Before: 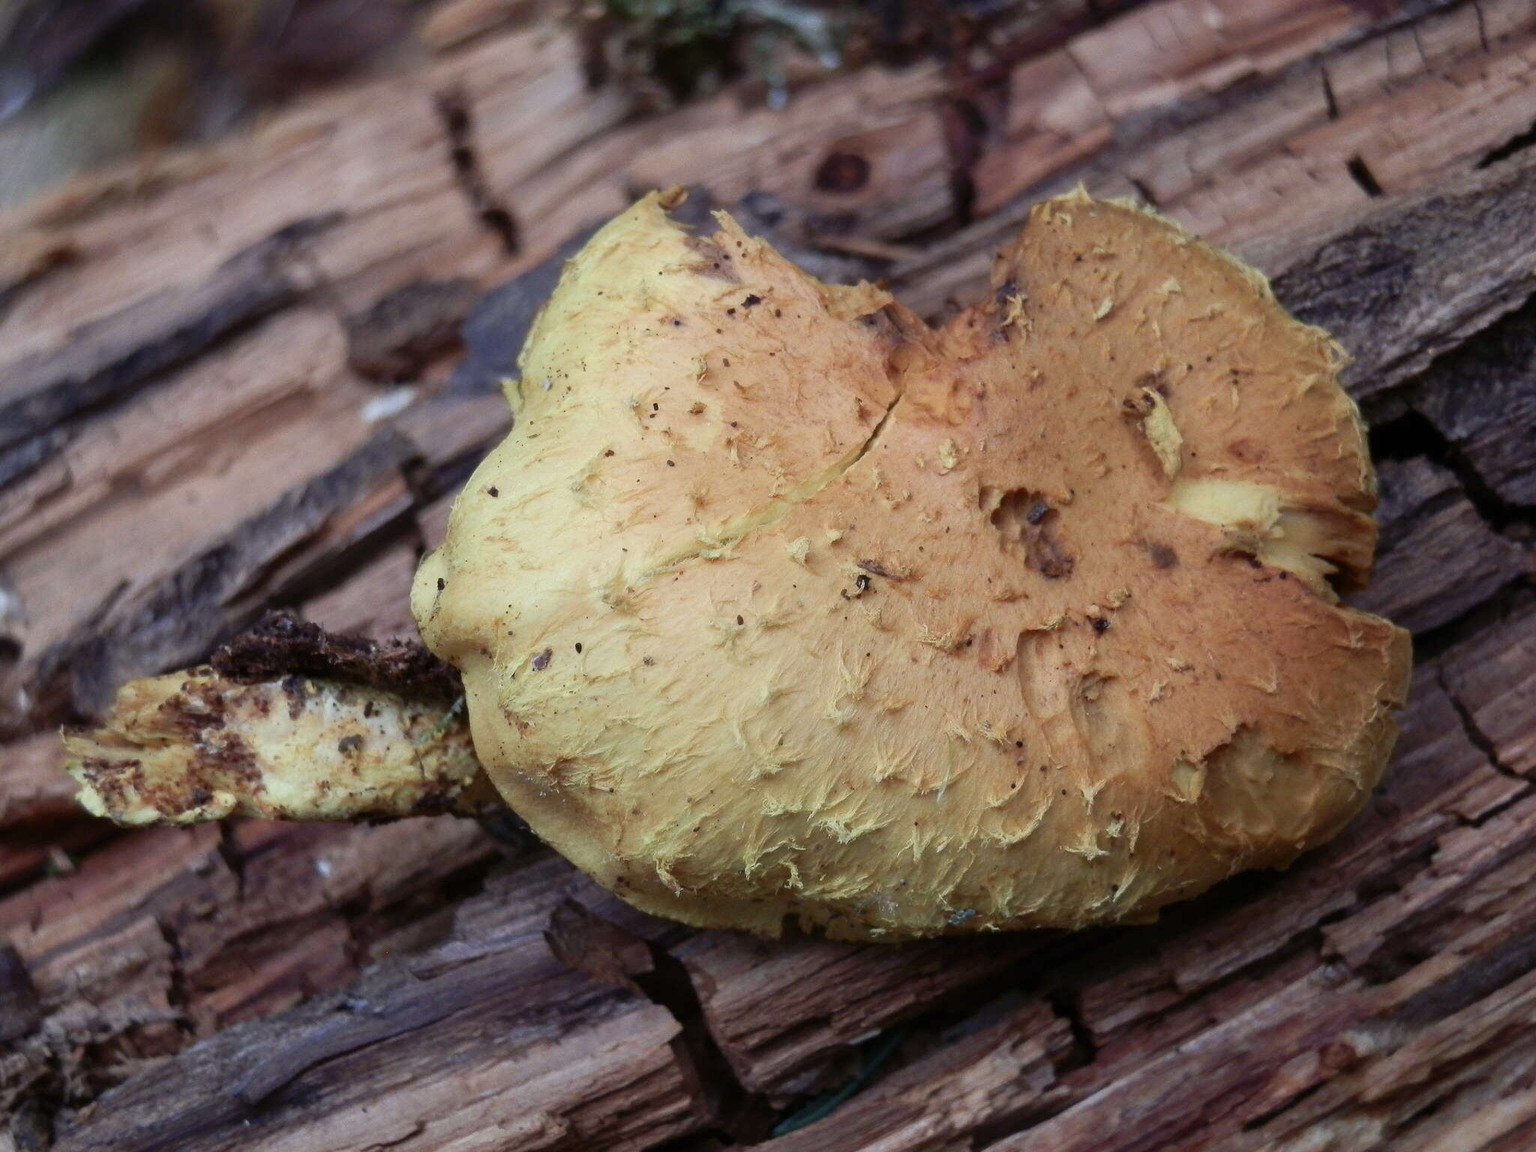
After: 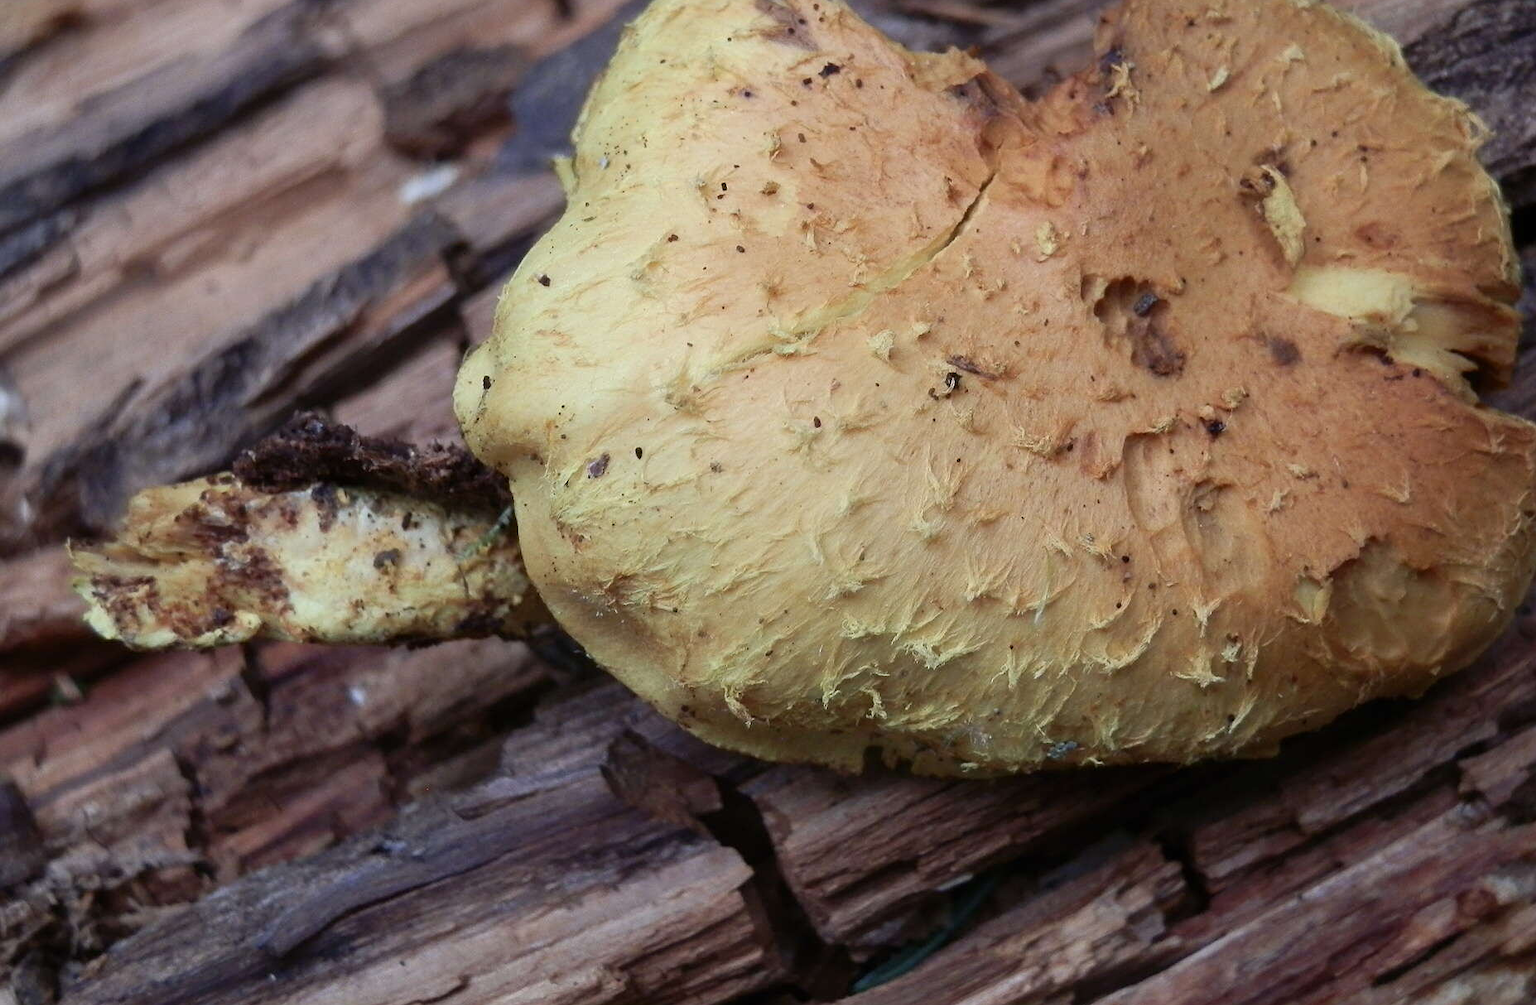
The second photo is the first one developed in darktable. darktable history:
sharpen: amount 0.2
crop: top 20.643%, right 9.402%, bottom 0.269%
